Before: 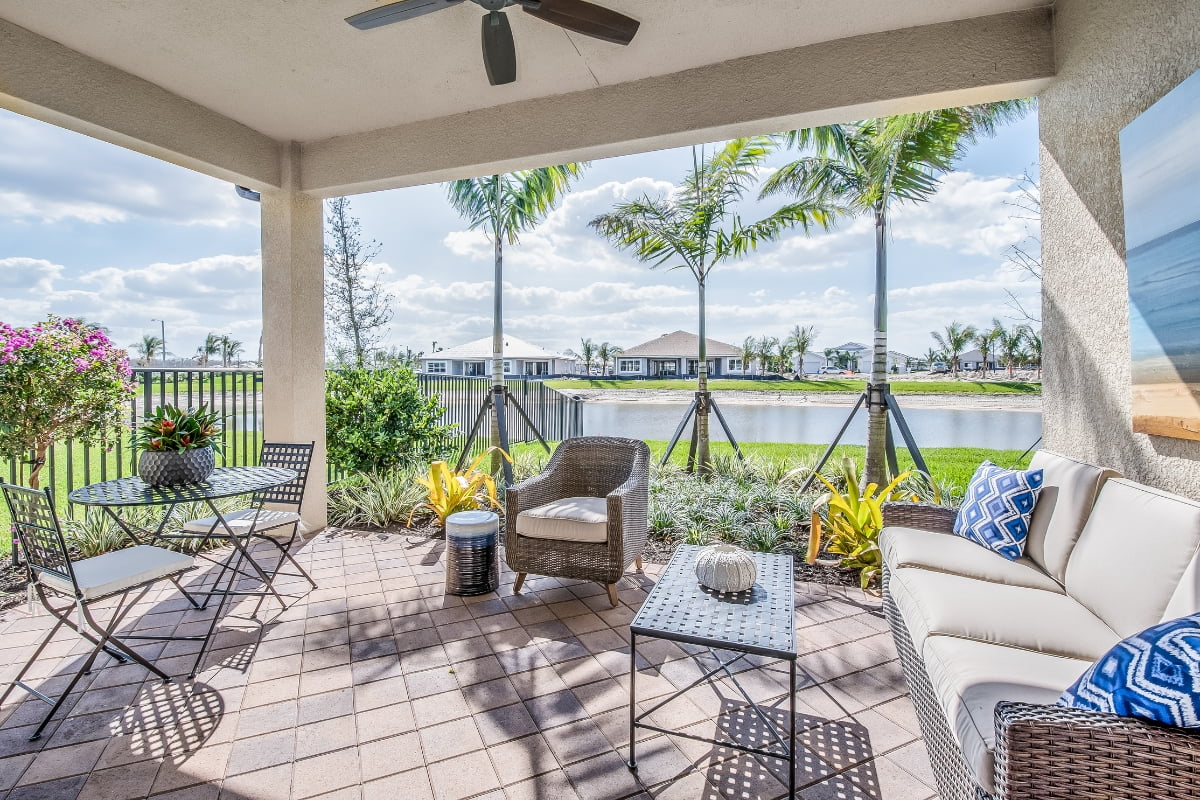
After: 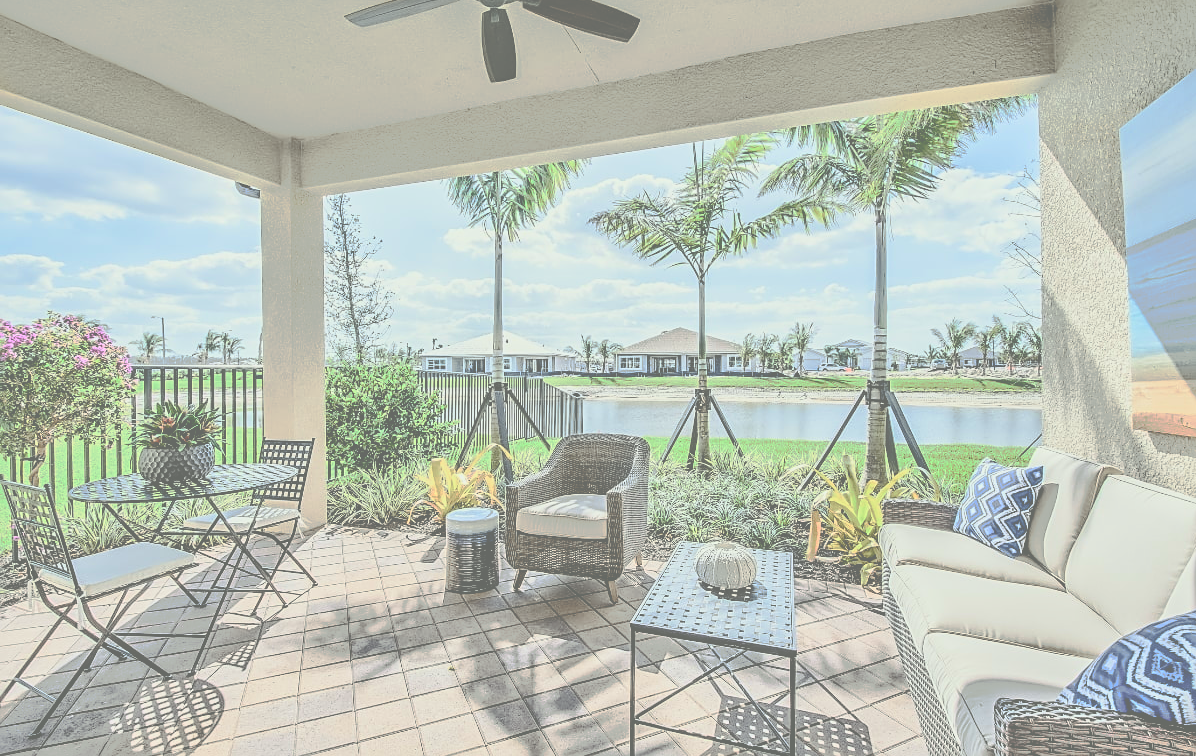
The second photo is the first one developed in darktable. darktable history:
tone curve: curves: ch0 [(0, 0) (0.003, 0.439) (0.011, 0.439) (0.025, 0.439) (0.044, 0.439) (0.069, 0.439) (0.1, 0.439) (0.136, 0.44) (0.177, 0.444) (0.224, 0.45) (0.277, 0.462) (0.335, 0.487) (0.399, 0.528) (0.468, 0.577) (0.543, 0.621) (0.623, 0.669) (0.709, 0.715) (0.801, 0.764) (0.898, 0.804) (1, 1)], preserve colors none
sharpen: on, module defaults
contrast brightness saturation: contrast 0.43, brightness 0.56, saturation -0.19
color correction: highlights a* -4.73, highlights b* 5.06, saturation 0.97
crop: top 0.448%, right 0.264%, bottom 5.045%
filmic rgb: black relative exposure -8.54 EV, white relative exposure 5.52 EV, hardness 3.39, contrast 1.016
shadows and highlights: shadows 10, white point adjustment 1, highlights -40
